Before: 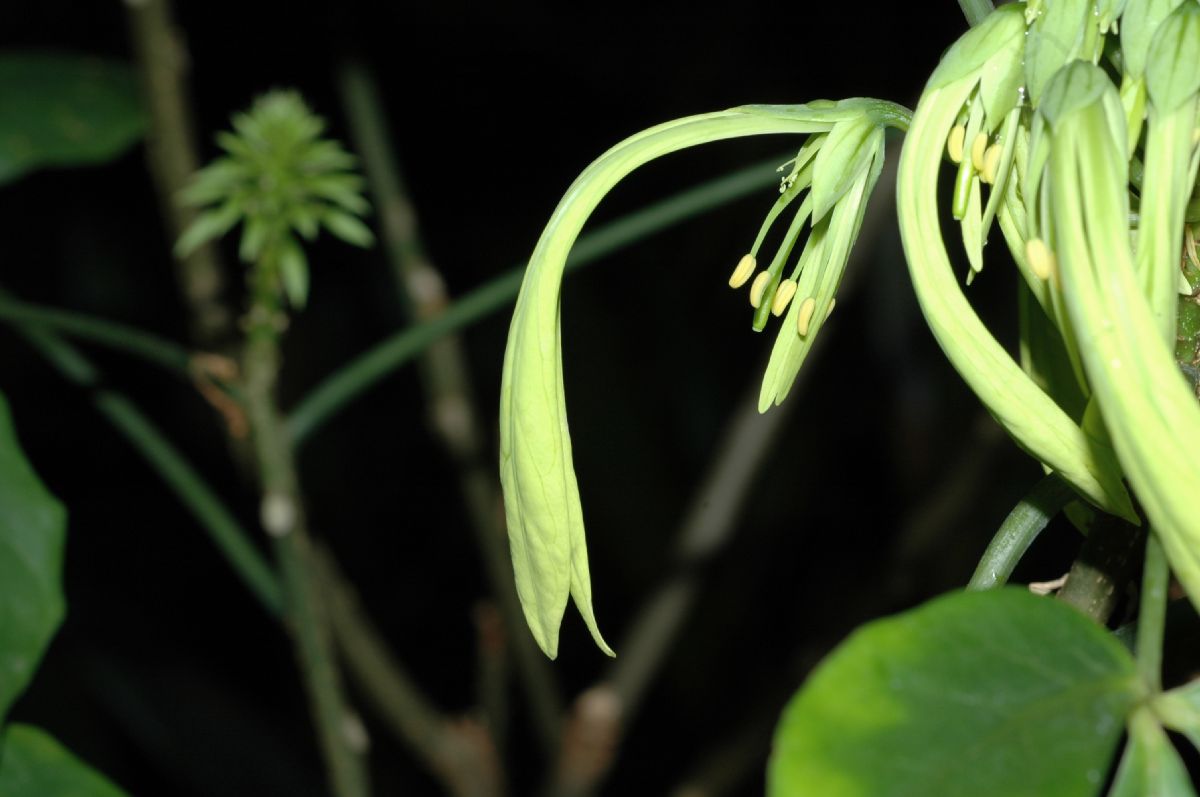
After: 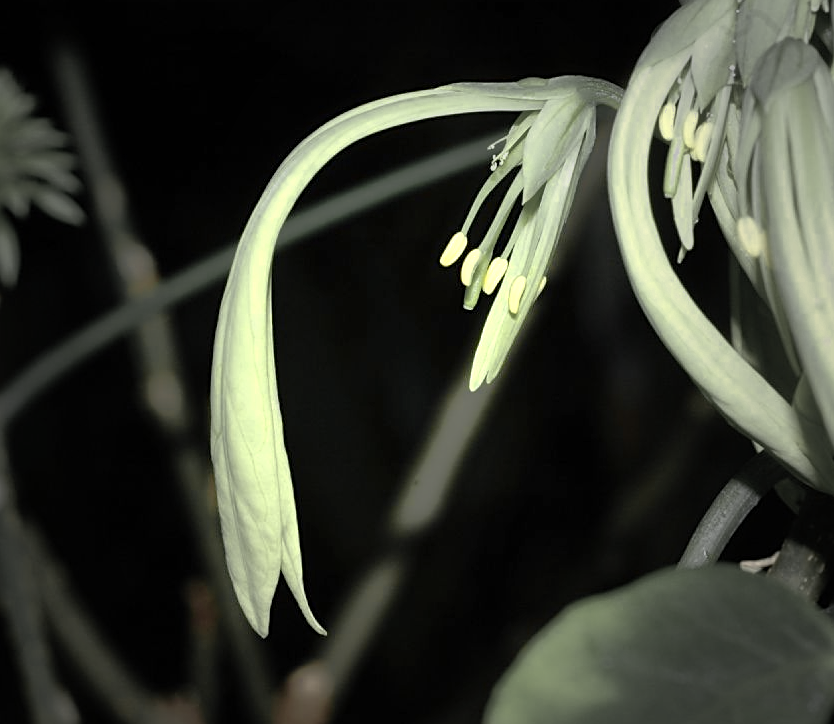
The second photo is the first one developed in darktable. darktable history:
crop and rotate: left 24.132%, top 2.85%, right 6.325%, bottom 6.244%
contrast brightness saturation: contrast 0.235, brightness 0.091
color zones: curves: ch0 [(0.004, 0.306) (0.107, 0.448) (0.252, 0.656) (0.41, 0.398) (0.595, 0.515) (0.768, 0.628)]; ch1 [(0.07, 0.323) (0.151, 0.452) (0.252, 0.608) (0.346, 0.221) (0.463, 0.189) (0.61, 0.368) (0.735, 0.395) (0.921, 0.412)]; ch2 [(0, 0.476) (0.132, 0.512) (0.243, 0.512) (0.397, 0.48) (0.522, 0.376) (0.634, 0.536) (0.761, 0.46)]
shadows and highlights: highlights color adjustment 41.91%
sharpen: on, module defaults
vignetting: fall-off start 16.14%, fall-off radius 99.19%, brightness -0.575, width/height ratio 0.714
